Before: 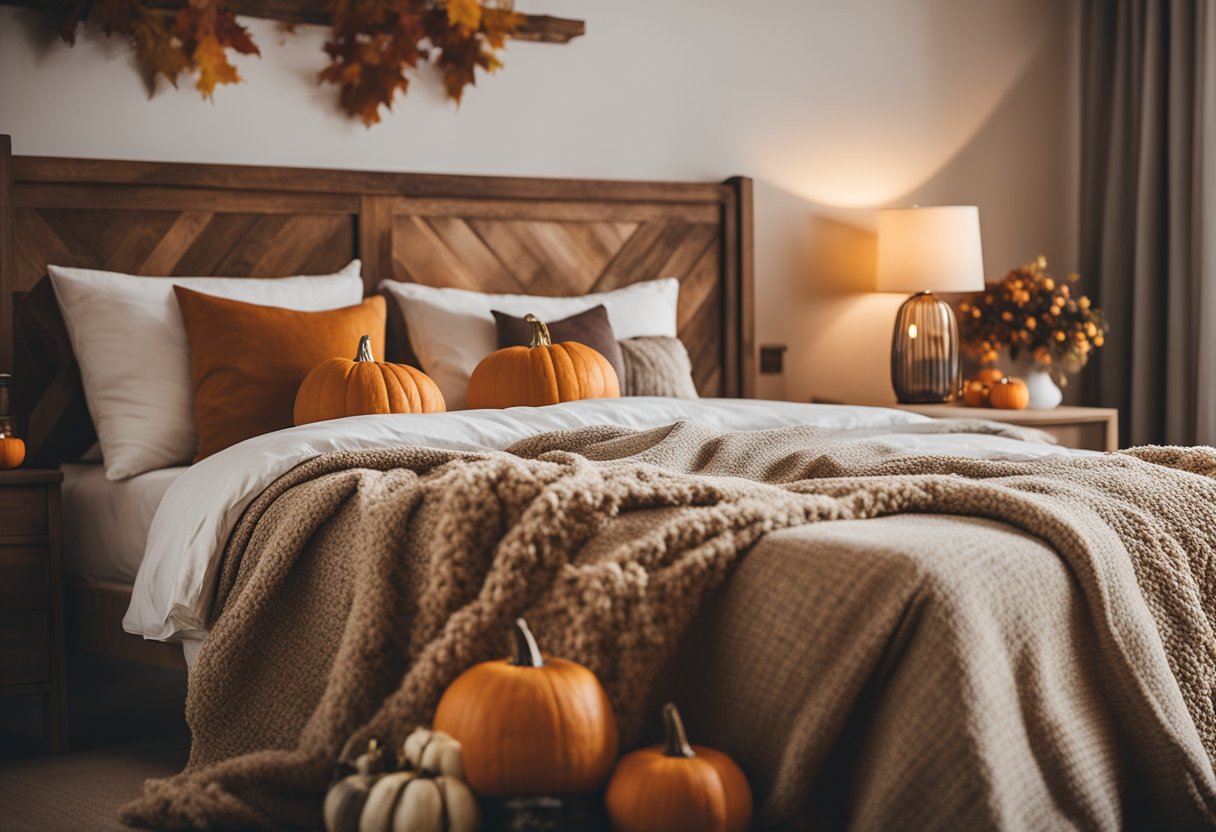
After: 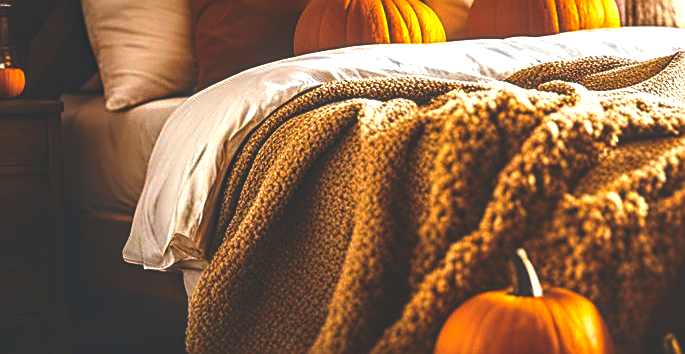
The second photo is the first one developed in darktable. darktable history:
exposure: compensate highlight preservation false
rgb curve: curves: ch0 [(0, 0.186) (0.314, 0.284) (0.775, 0.708) (1, 1)], compensate middle gray true, preserve colors none
white balance: emerald 1
sharpen: amount 0.901
haze removal: compatibility mode true, adaptive false
color balance rgb: linear chroma grading › global chroma 25%, perceptual saturation grading › global saturation 40%, perceptual brilliance grading › global brilliance 30%, global vibrance 40%
local contrast: detail 130%
crop: top 44.483%, right 43.593%, bottom 12.892%
